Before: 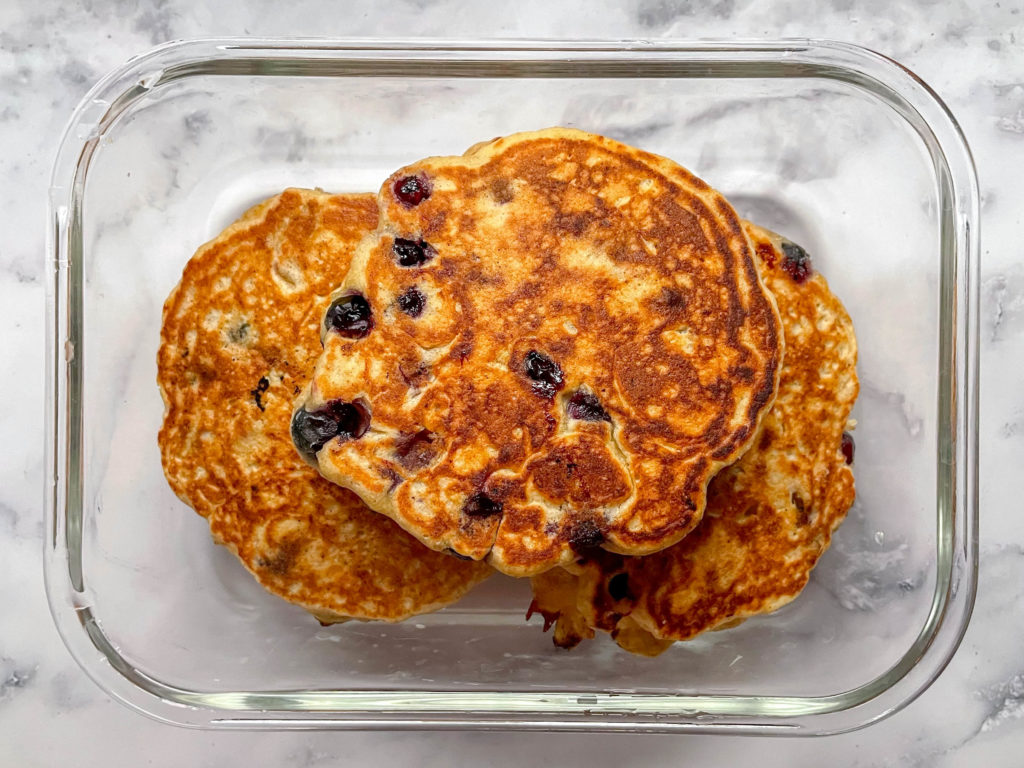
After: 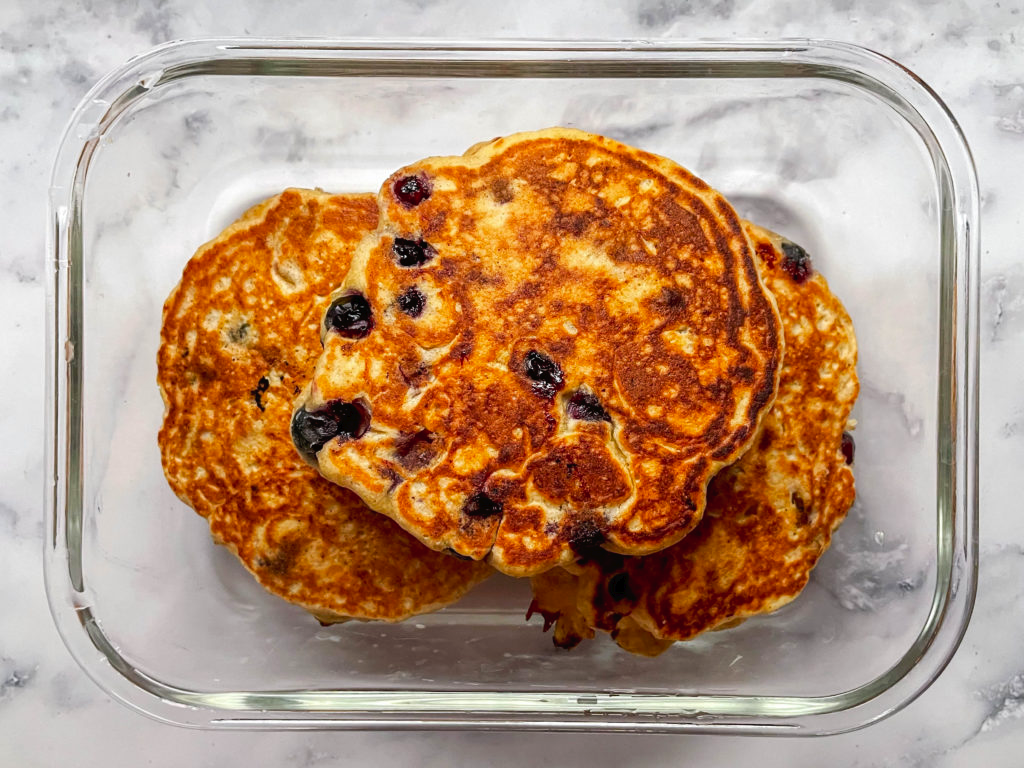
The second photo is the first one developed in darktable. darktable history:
tone curve: curves: ch0 [(0, 0) (0.003, 0.019) (0.011, 0.019) (0.025, 0.022) (0.044, 0.026) (0.069, 0.032) (0.1, 0.052) (0.136, 0.081) (0.177, 0.123) (0.224, 0.17) (0.277, 0.219) (0.335, 0.276) (0.399, 0.344) (0.468, 0.421) (0.543, 0.508) (0.623, 0.604) (0.709, 0.705) (0.801, 0.797) (0.898, 0.894) (1, 1)], preserve colors none
